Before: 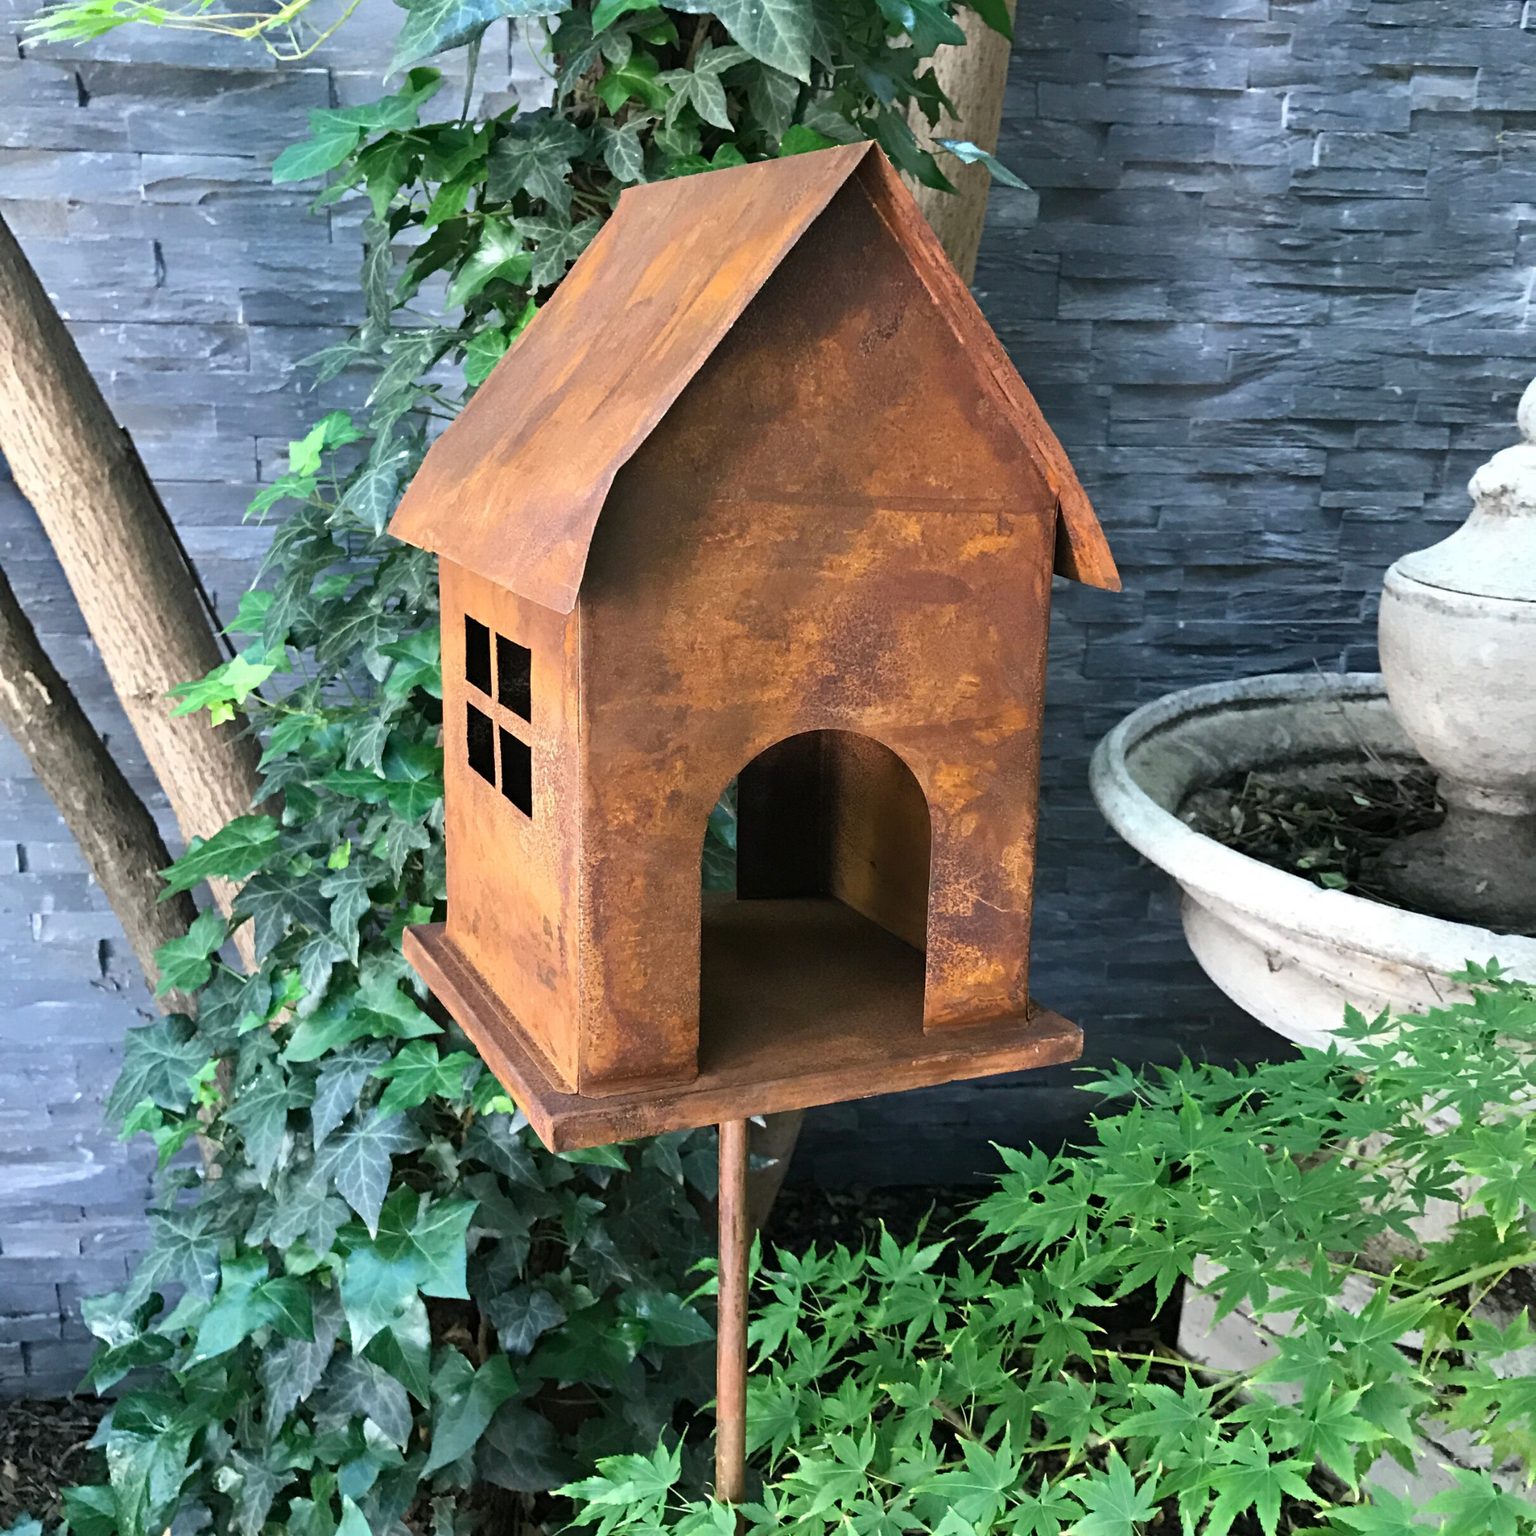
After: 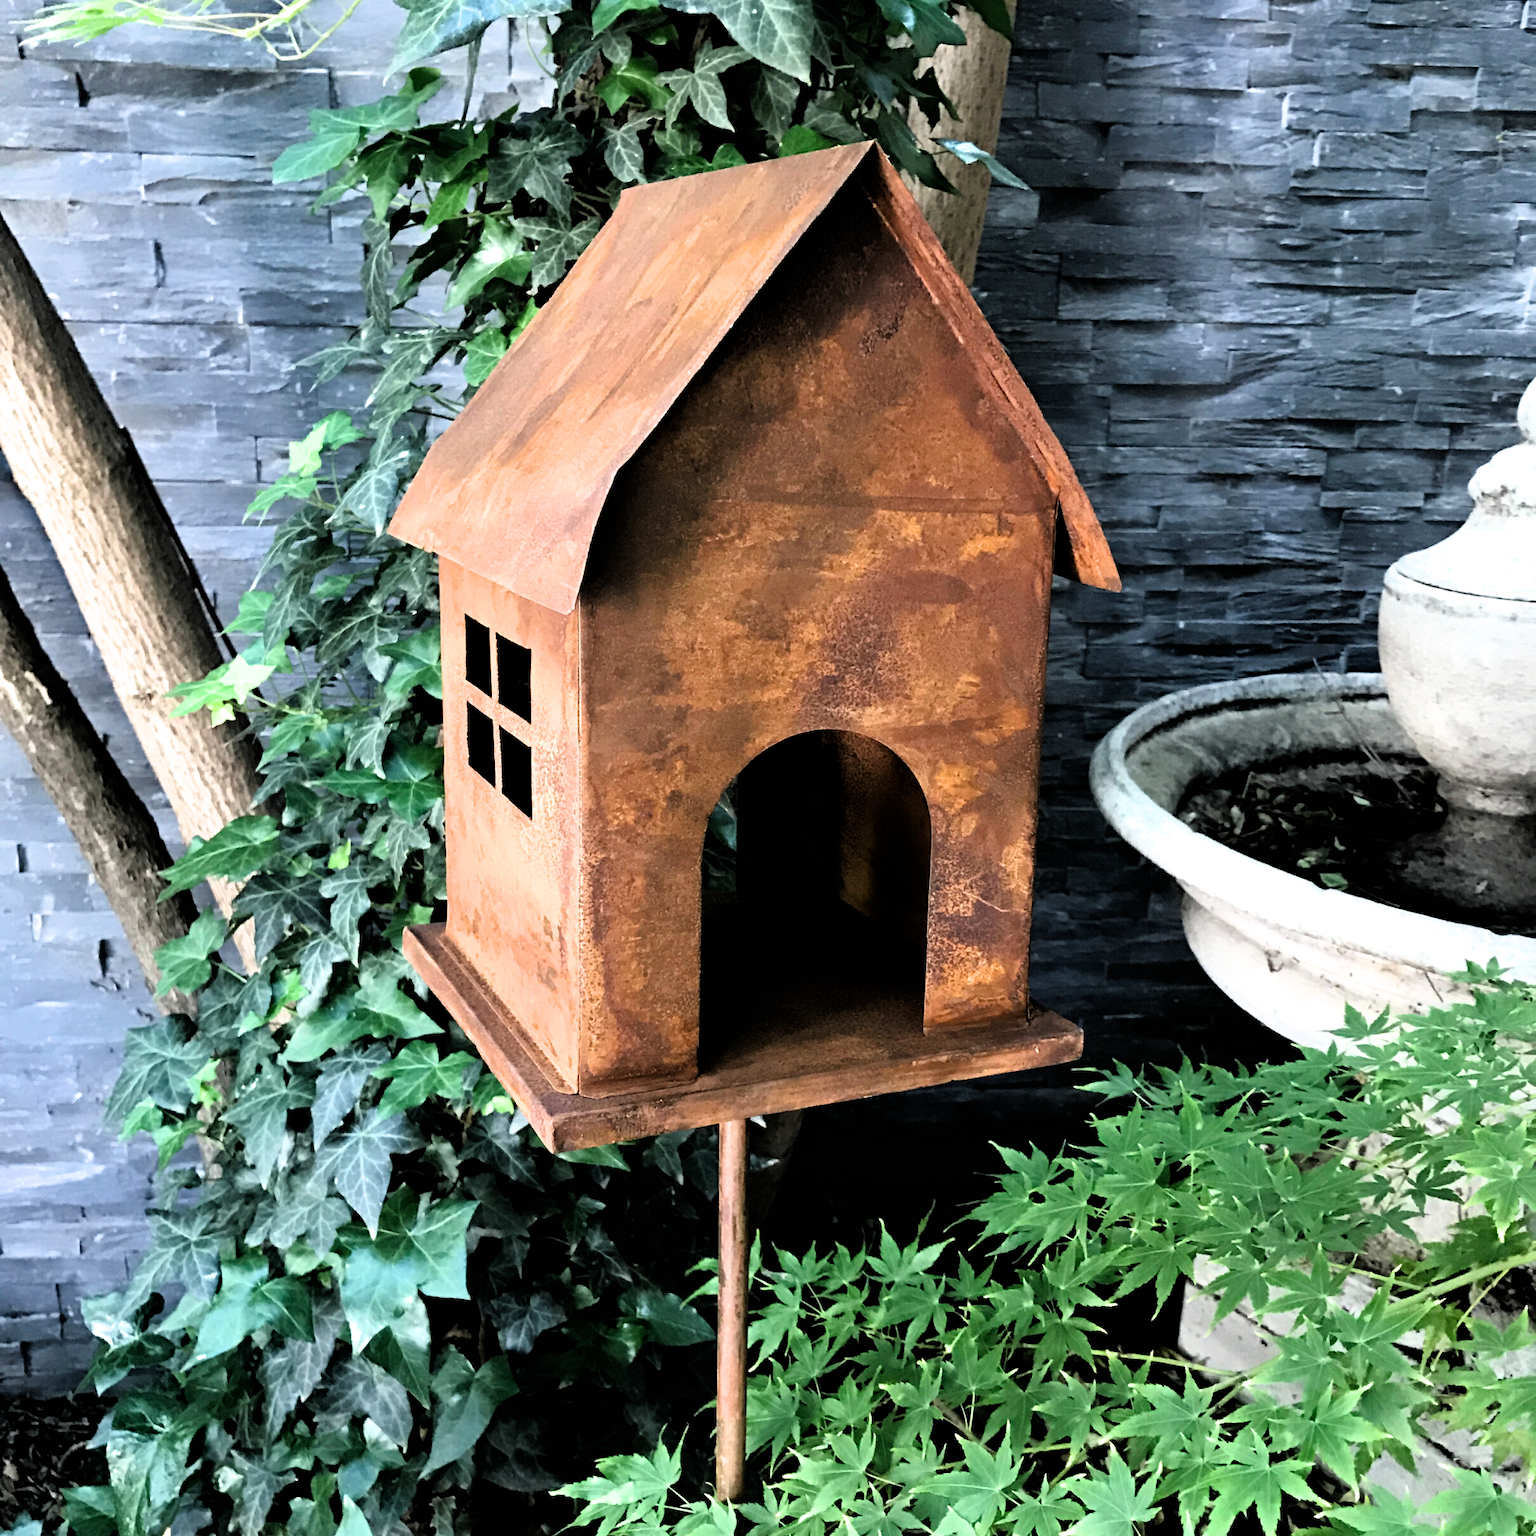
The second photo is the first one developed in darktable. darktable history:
filmic rgb: black relative exposure -3.57 EV, white relative exposure 2.29 EV, hardness 3.41
tone equalizer: on, module defaults
color zones: curves: ch1 [(0, 0.523) (0.143, 0.545) (0.286, 0.52) (0.429, 0.506) (0.571, 0.503) (0.714, 0.503) (0.857, 0.508) (1, 0.523)]
